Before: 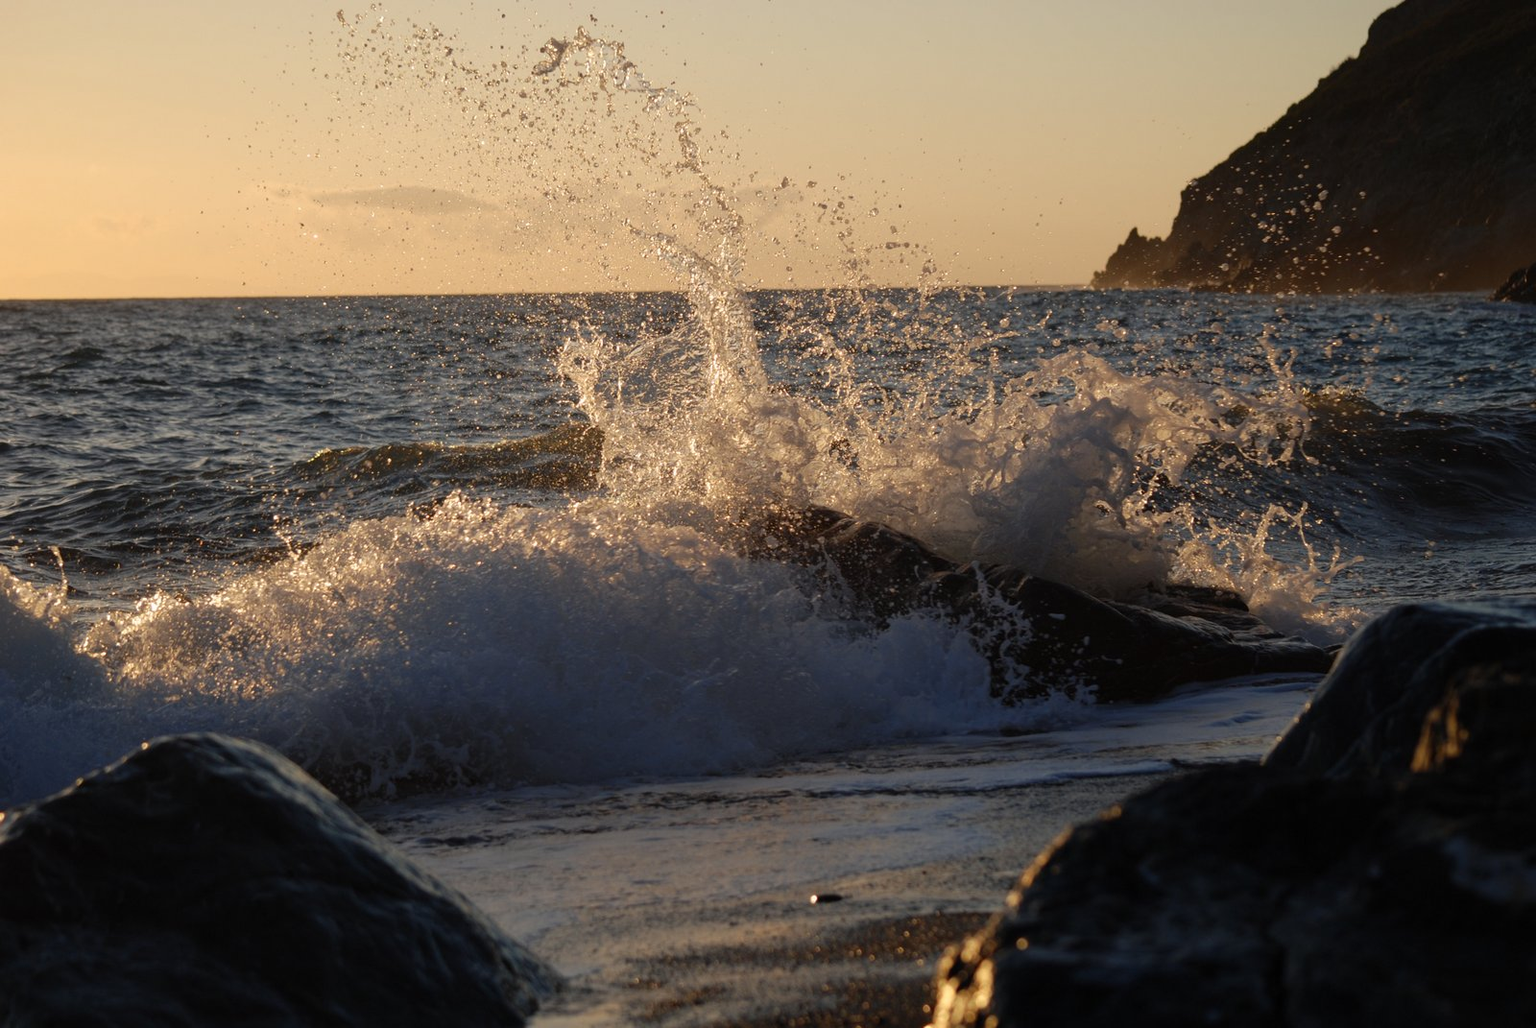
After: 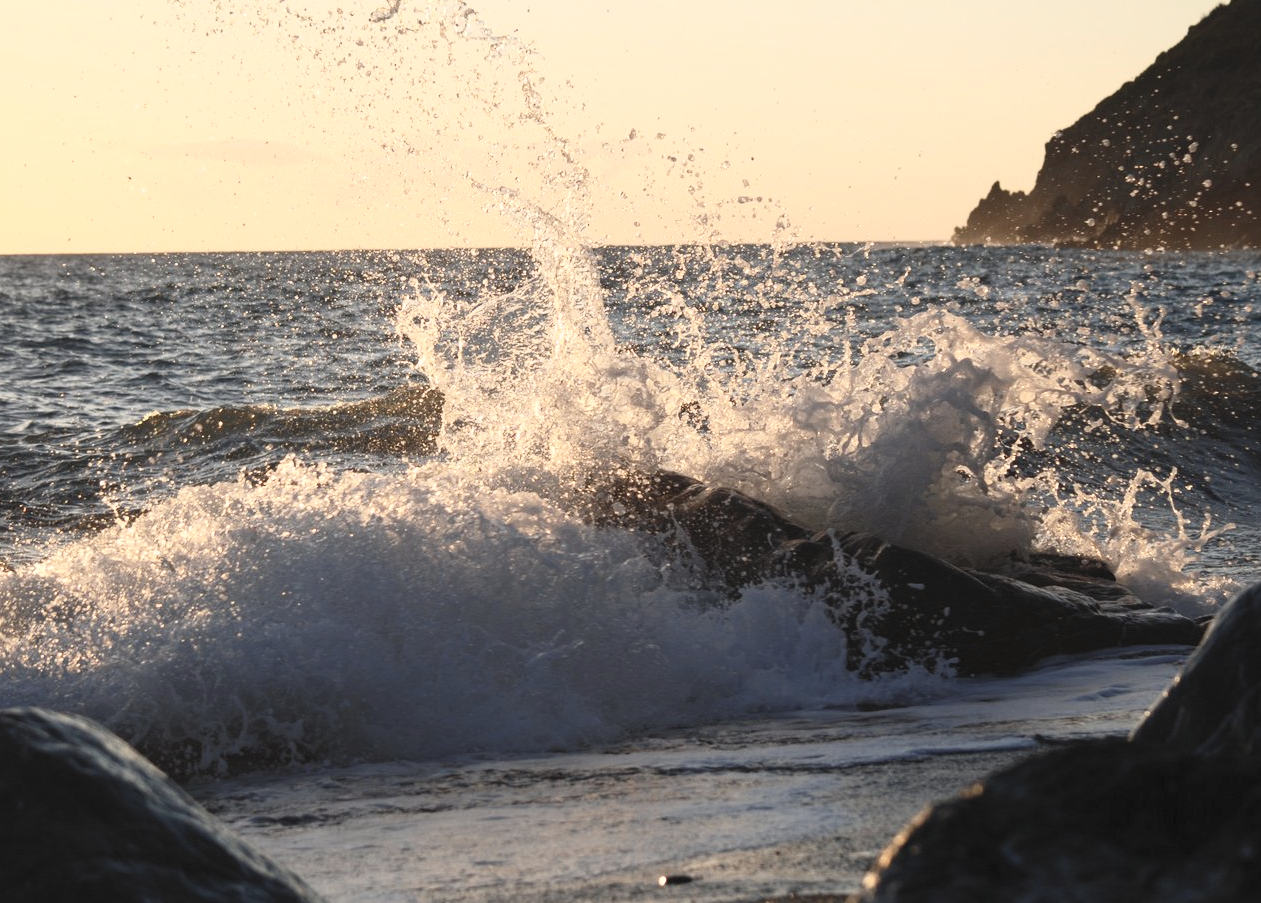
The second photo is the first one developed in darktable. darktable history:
crop: left 11.609%, top 5.279%, right 9.556%, bottom 10.4%
contrast brightness saturation: contrast 0.416, brightness 0.565, saturation -0.181
